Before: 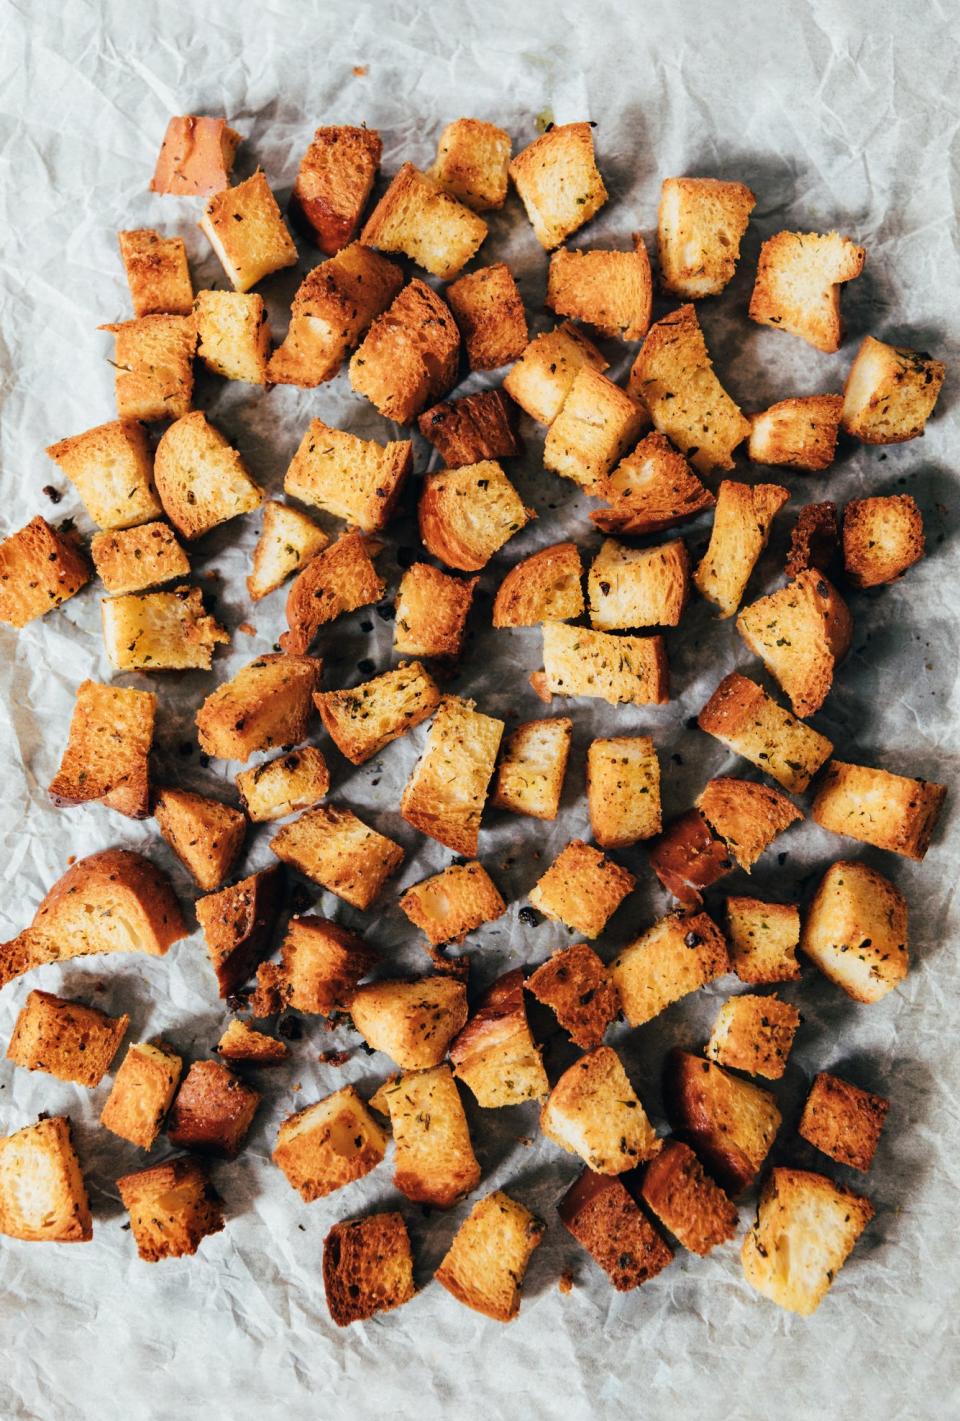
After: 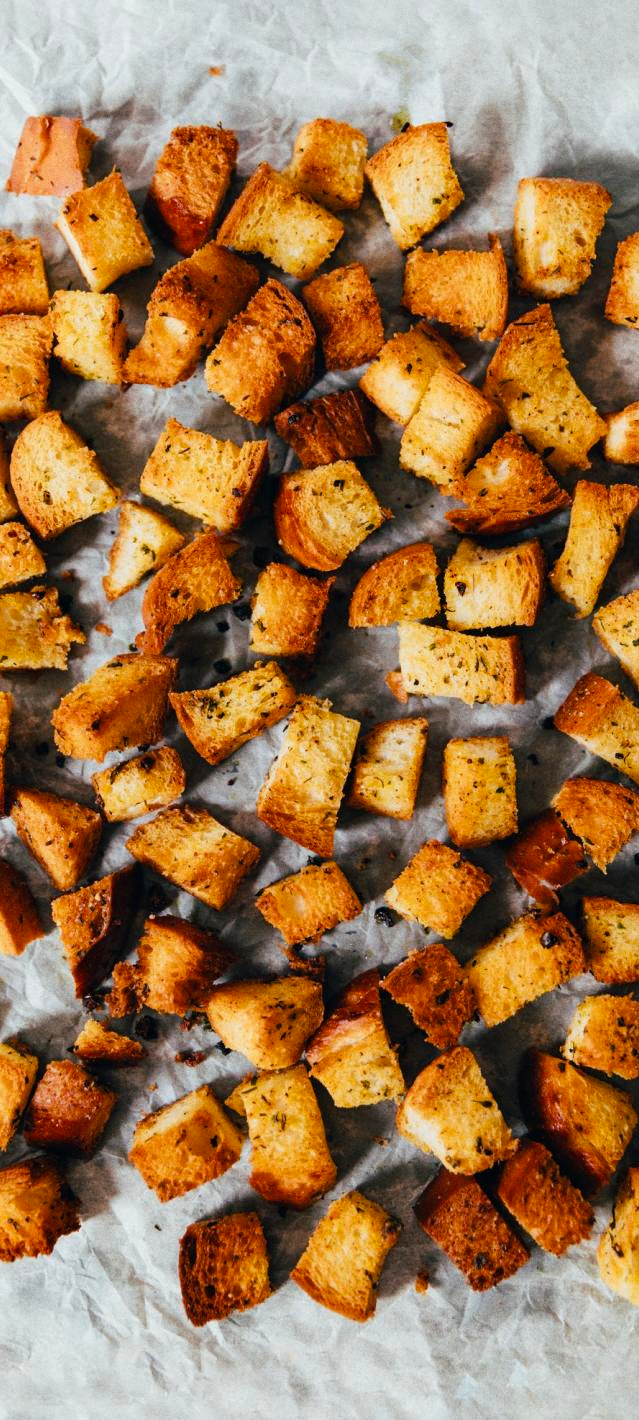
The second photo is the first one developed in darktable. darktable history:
crop and rotate: left 15.055%, right 18.278%
color balance rgb: linear chroma grading › shadows -8%, linear chroma grading › global chroma 10%, perceptual saturation grading › global saturation 2%, perceptual saturation grading › highlights -2%, perceptual saturation grading › mid-tones 4%, perceptual saturation grading › shadows 8%, perceptual brilliance grading › global brilliance 2%, perceptual brilliance grading › highlights -4%, global vibrance 16%, saturation formula JzAzBz (2021)
white balance: emerald 1
grain: on, module defaults
